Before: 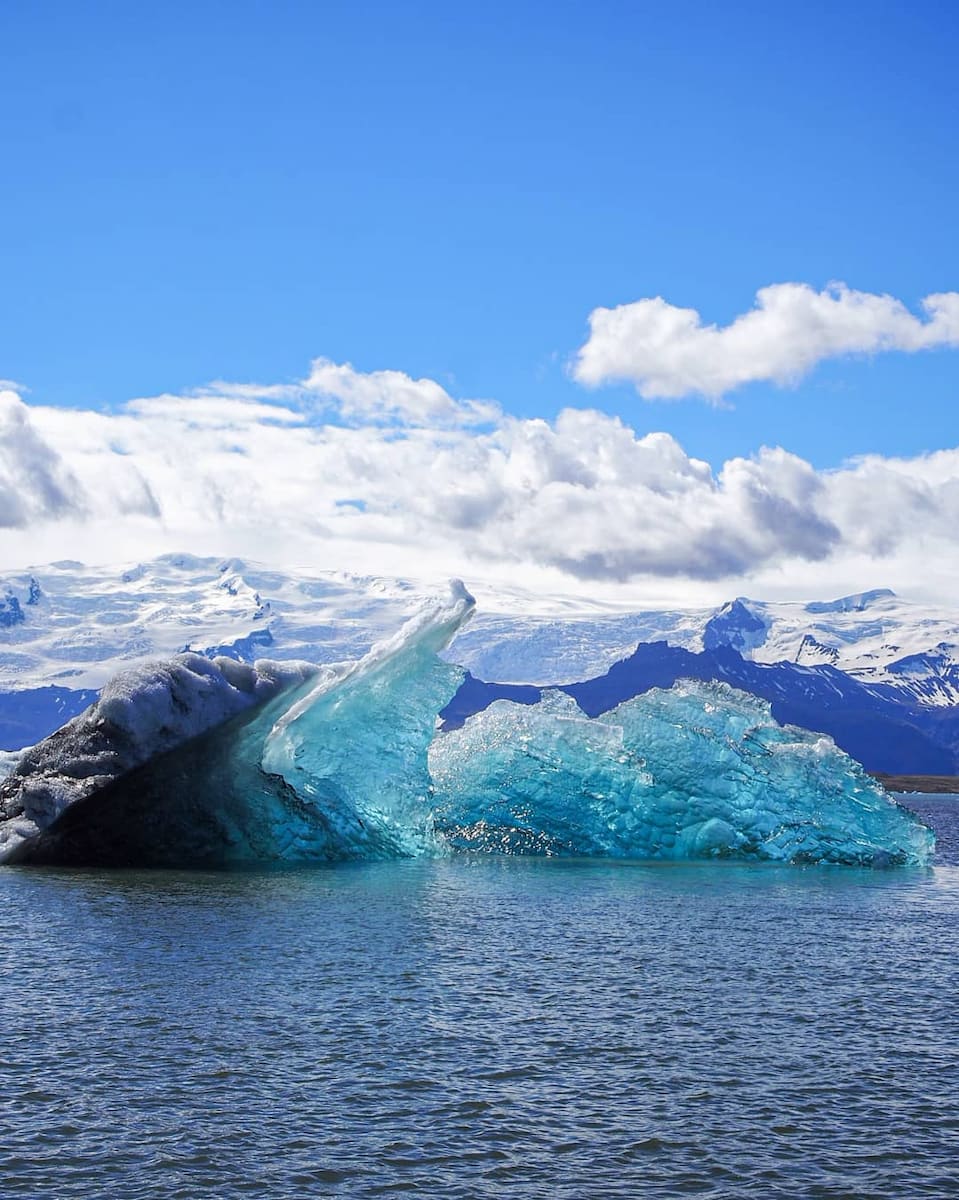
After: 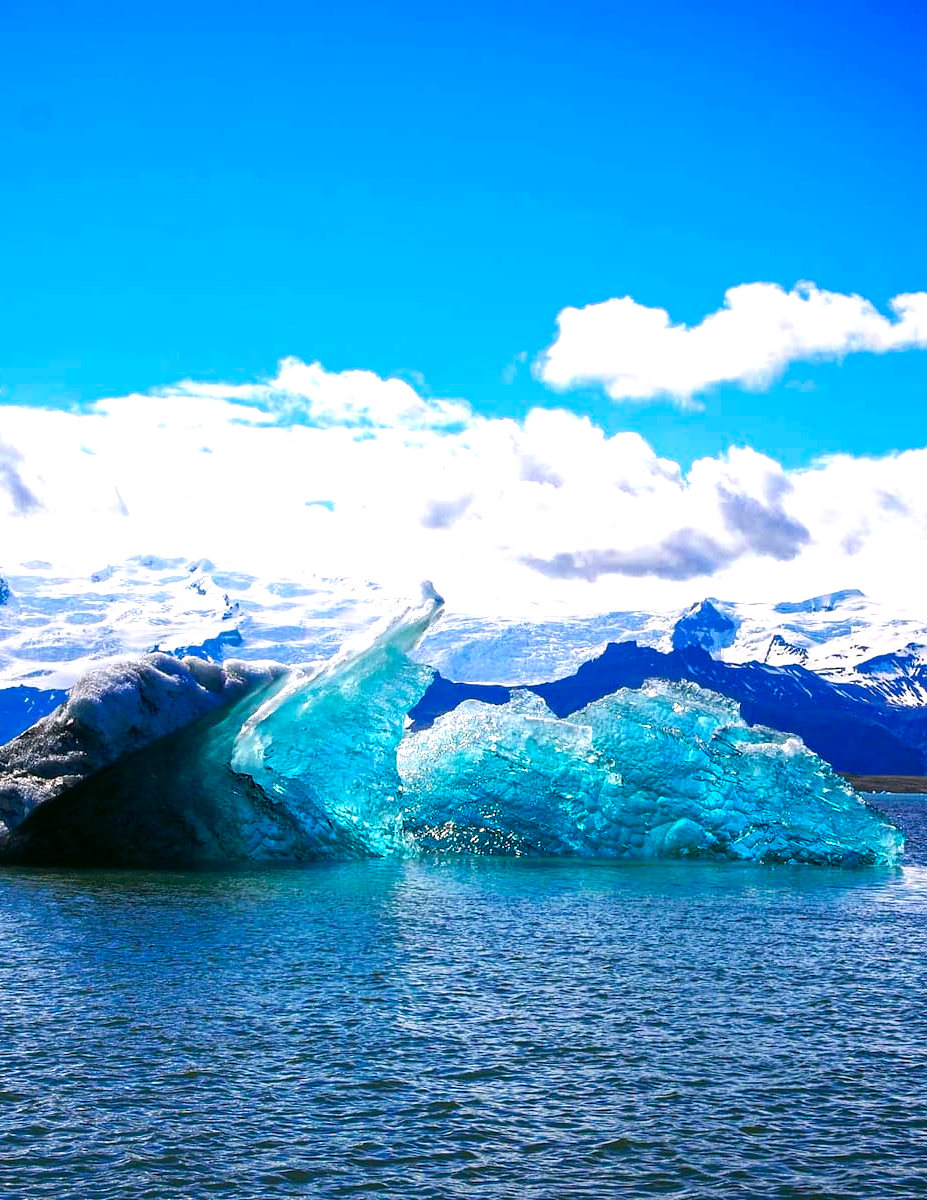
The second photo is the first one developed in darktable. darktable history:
color balance rgb: linear chroma grading › global chroma 9%, perceptual saturation grading › global saturation 36%, perceptual saturation grading › shadows 35%, perceptual brilliance grading › global brilliance 21.21%, perceptual brilliance grading › shadows -35%, global vibrance 21.21%
crop and rotate: left 3.238%
color correction: highlights a* 4.02, highlights b* 4.98, shadows a* -7.55, shadows b* 4.98
